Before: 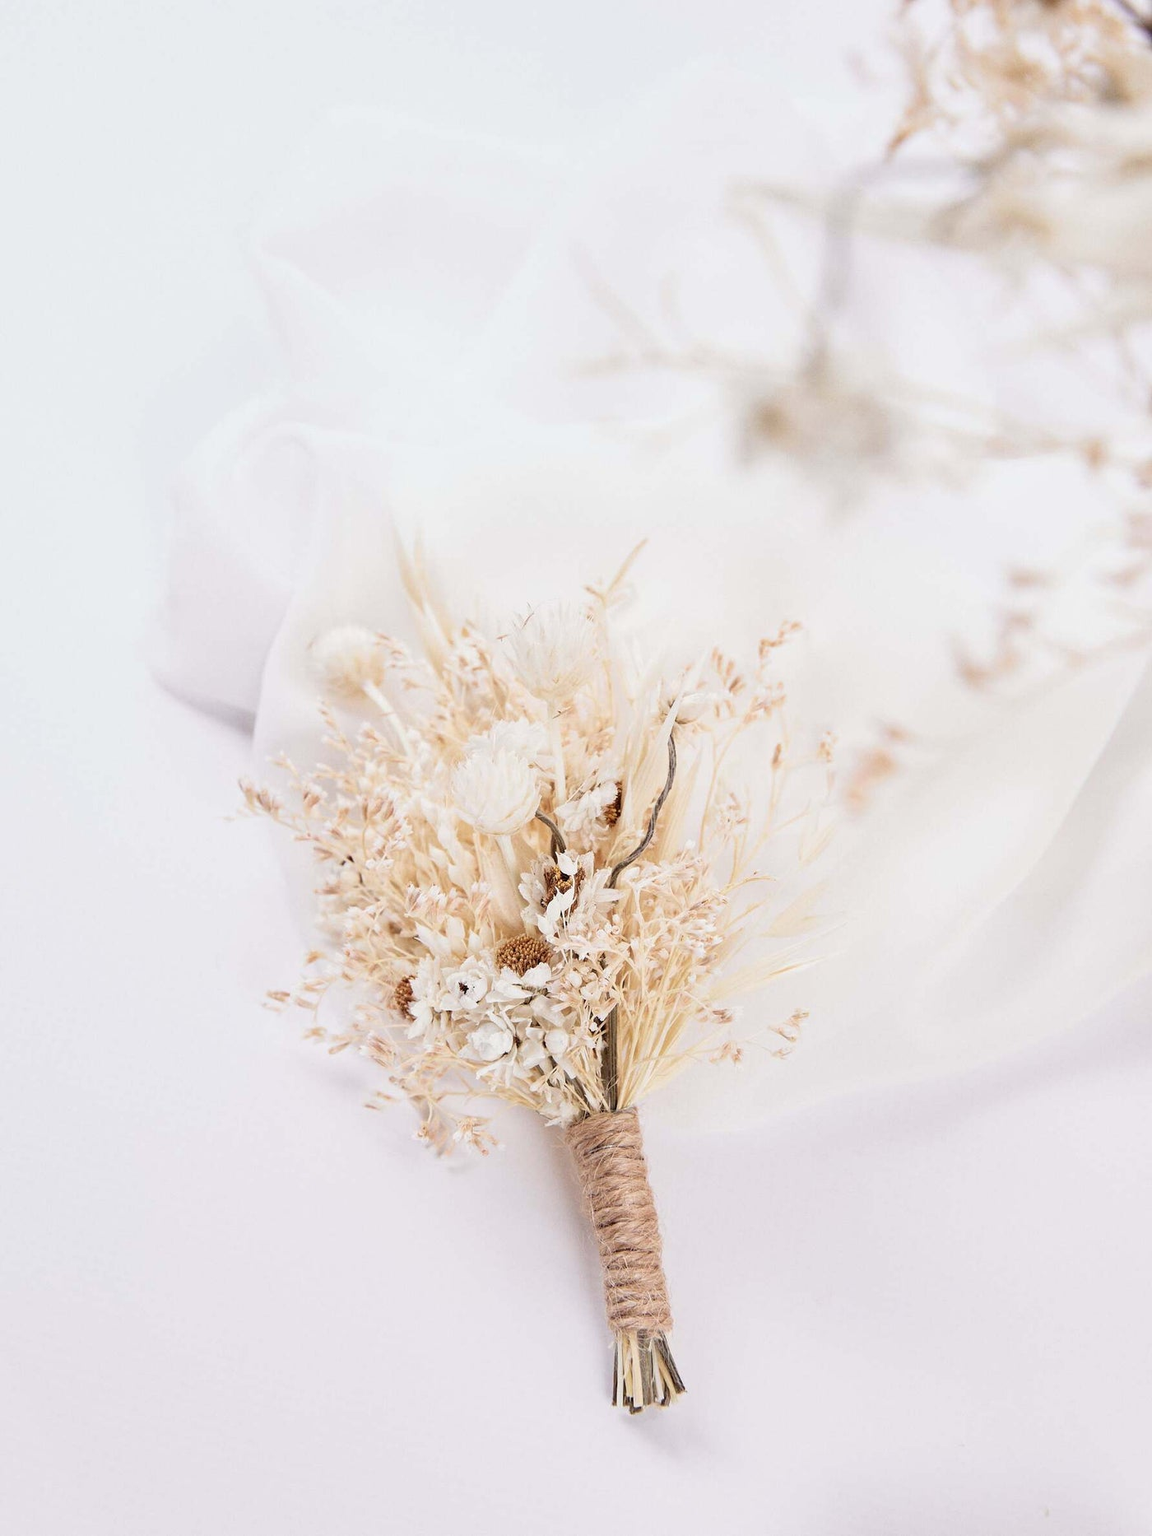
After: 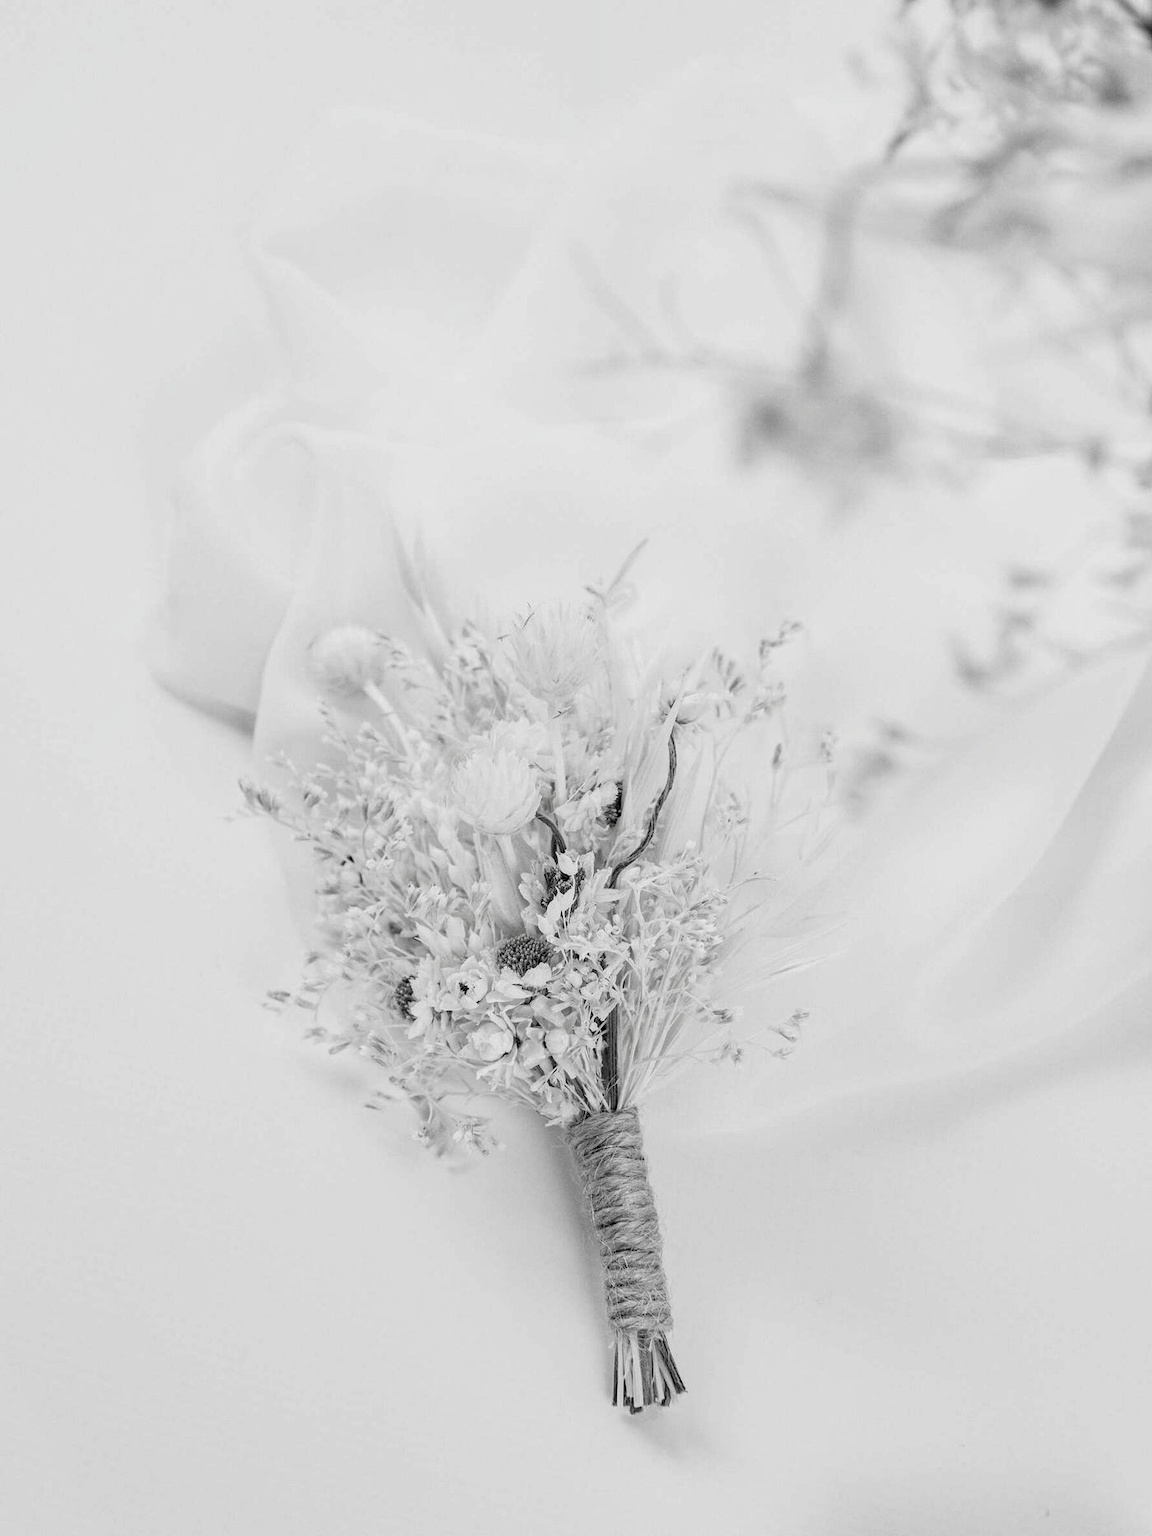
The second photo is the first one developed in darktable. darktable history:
contrast brightness saturation: saturation -0.99
local contrast: detail 130%
exposure: black level correction 0.001, exposure -0.201 EV, compensate highlight preservation false
